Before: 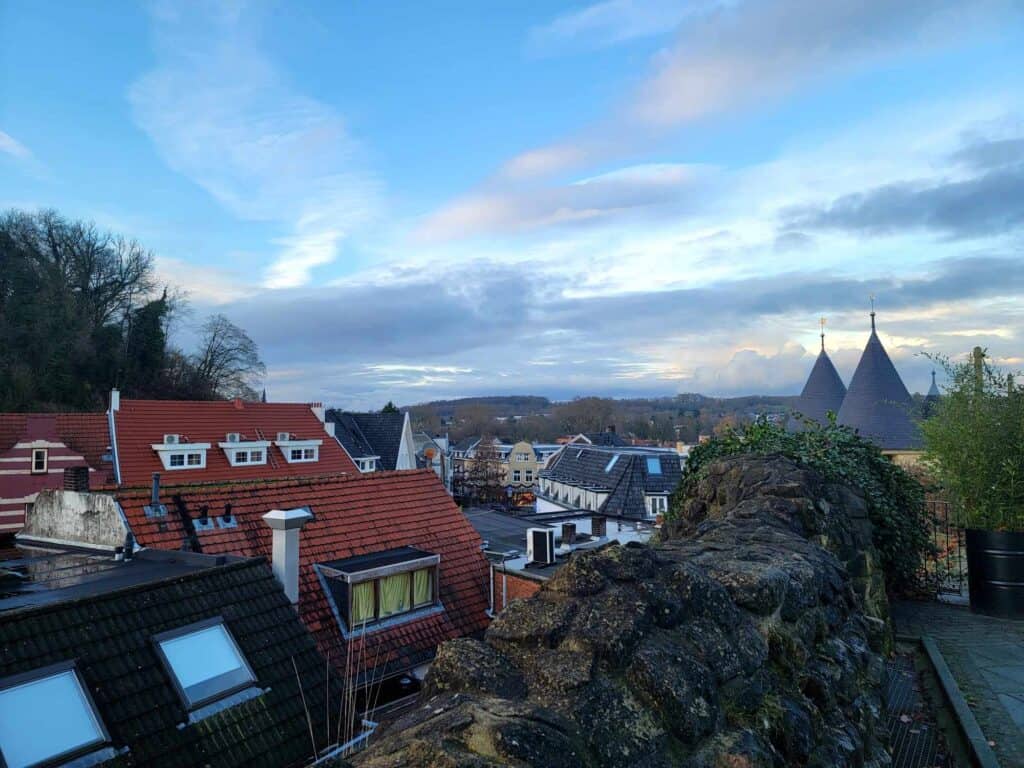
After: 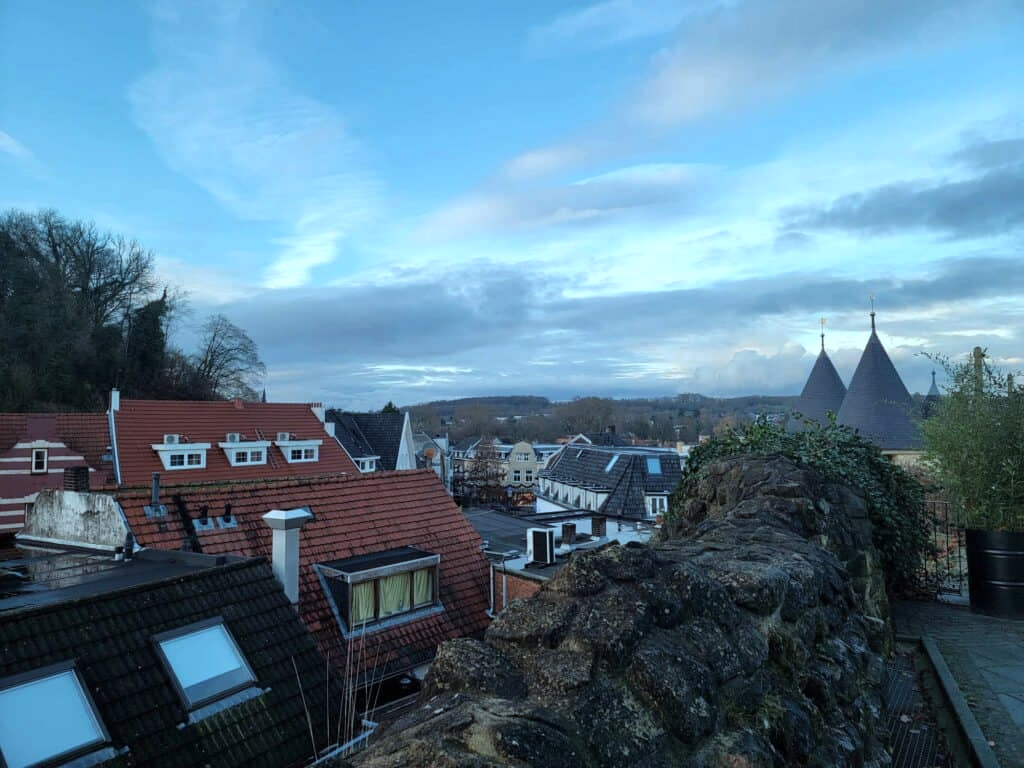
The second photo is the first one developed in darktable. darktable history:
color correction: highlights a* -13.24, highlights b* -17.97, saturation 0.697
